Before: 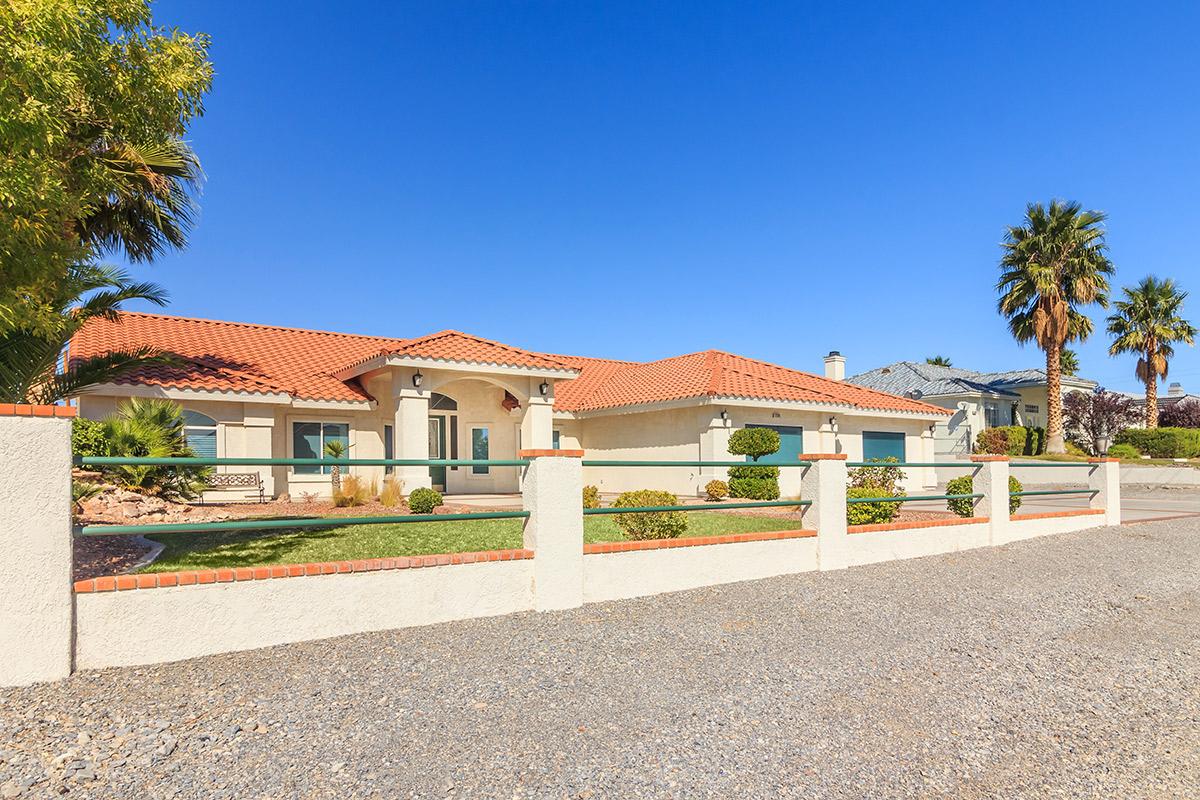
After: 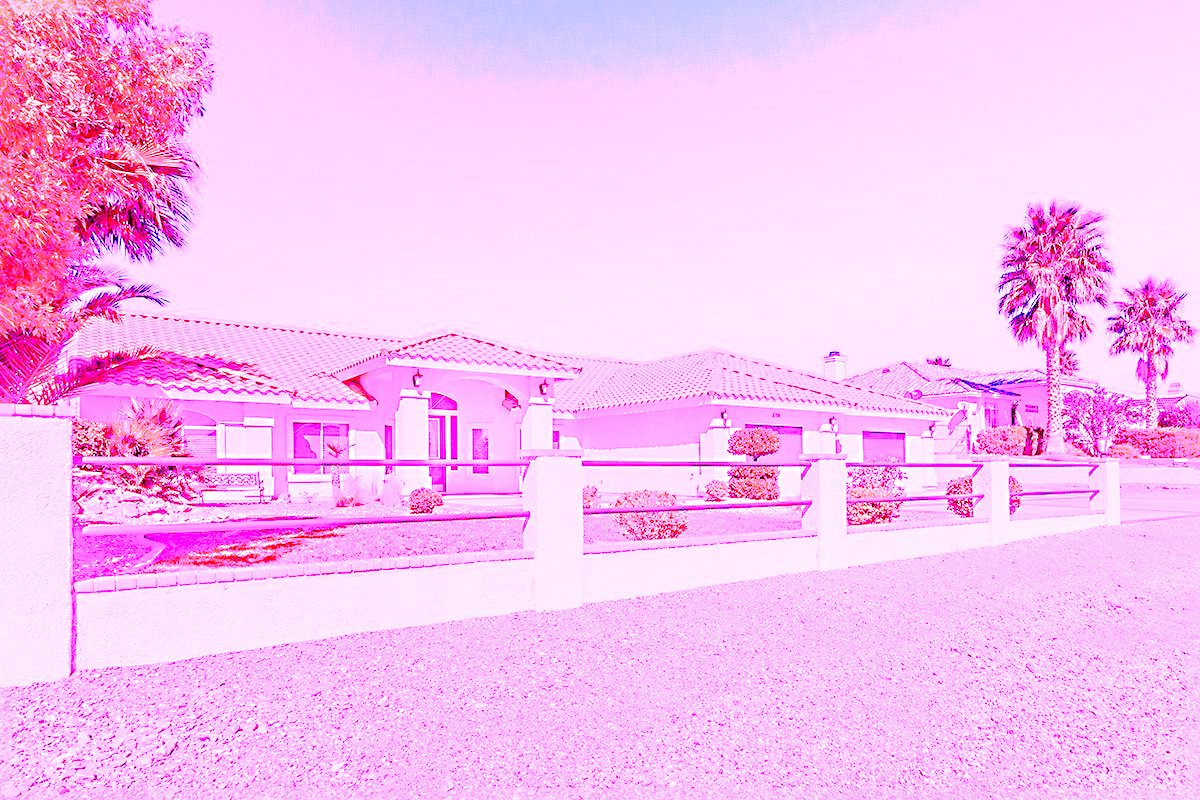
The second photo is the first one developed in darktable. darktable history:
exposure: black level correction 0.009, exposure -0.637 EV, compensate highlight preservation false
tone curve: curves: ch0 [(0, 0) (0.004, 0.001) (0.133, 0.112) (0.325, 0.362) (0.832, 0.893) (1, 1)], color space Lab, linked channels, preserve colors none
color balance rgb: perceptual saturation grading › global saturation 20%, perceptual saturation grading › highlights -25%, perceptual saturation grading › shadows 25%
white balance: red 8, blue 8
sharpen: radius 5.325, amount 0.312, threshold 26.433
